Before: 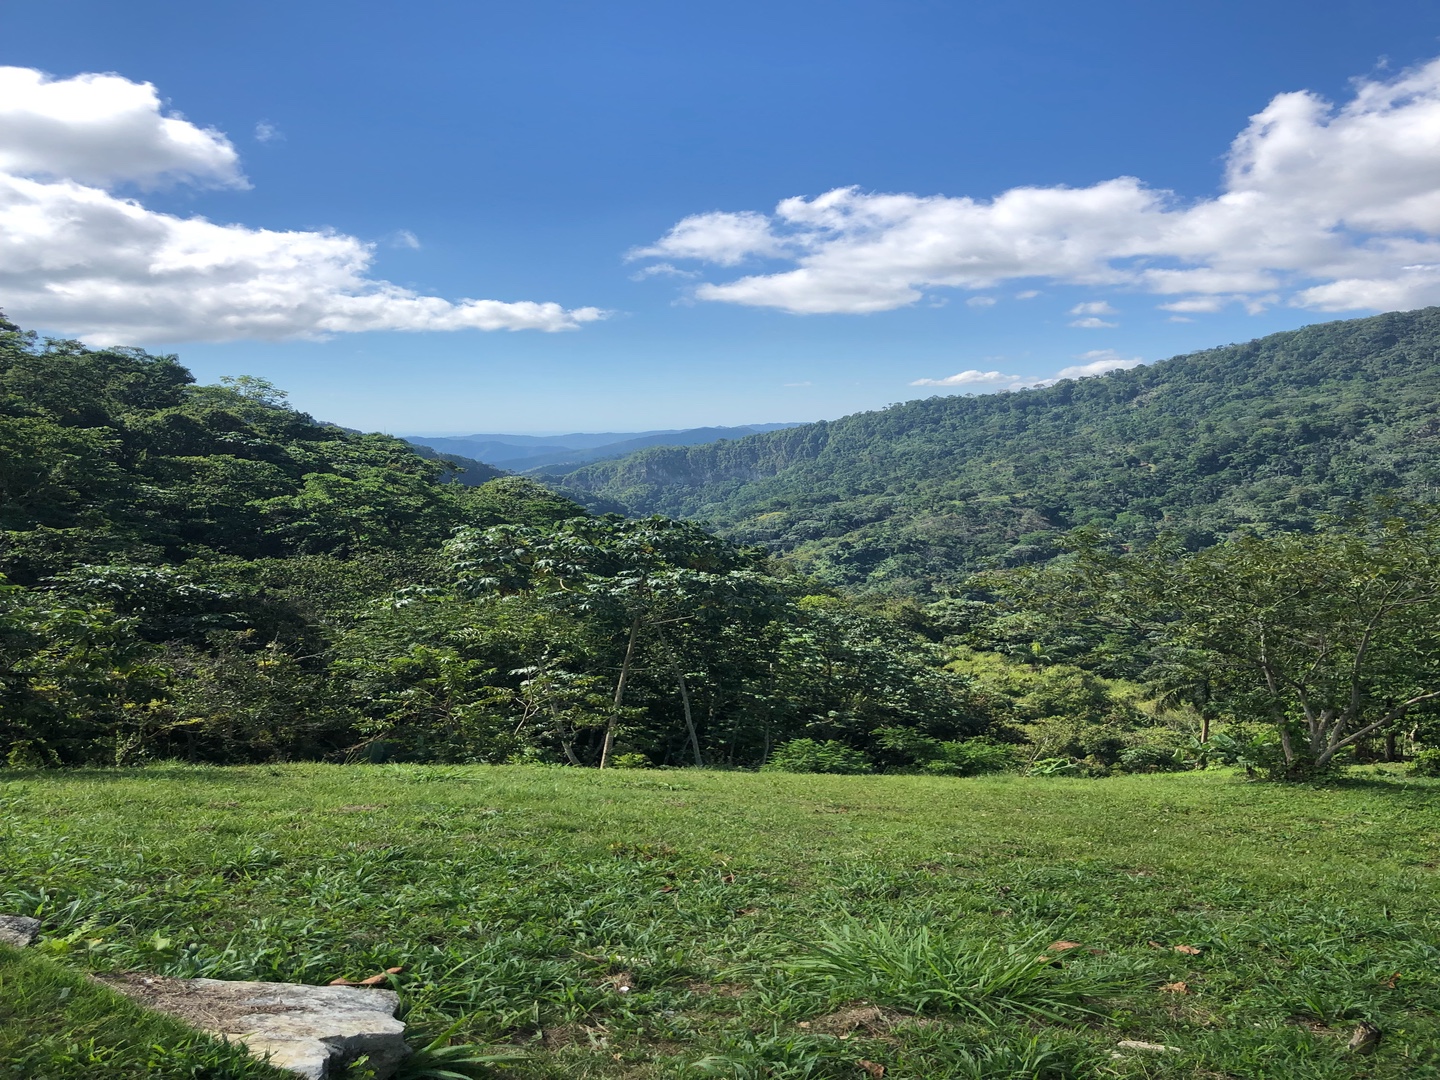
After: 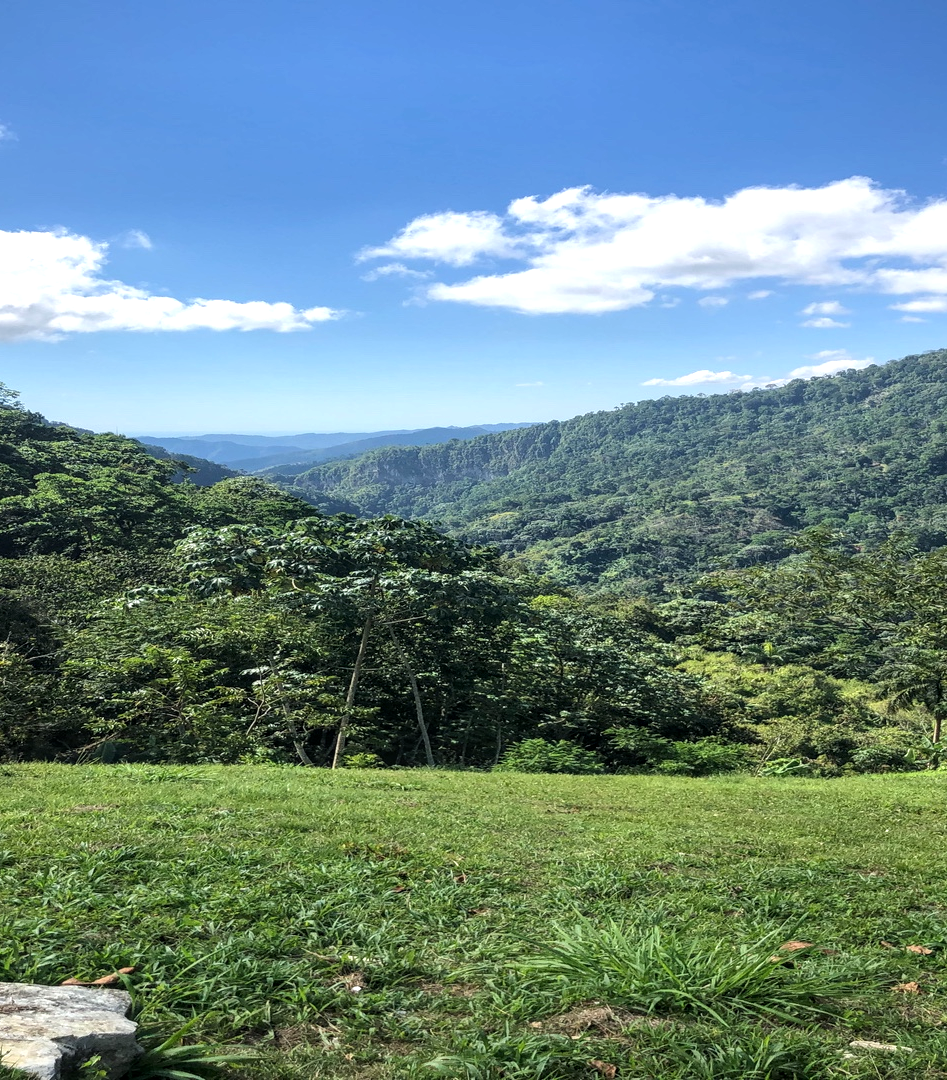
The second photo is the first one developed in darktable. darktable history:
tone equalizer: -8 EV -0.447 EV, -7 EV -0.419 EV, -6 EV -0.312 EV, -5 EV -0.255 EV, -3 EV 0.232 EV, -2 EV 0.357 EV, -1 EV 0.383 EV, +0 EV 0.446 EV
local contrast: on, module defaults
crop and rotate: left 18.67%, right 15.511%
